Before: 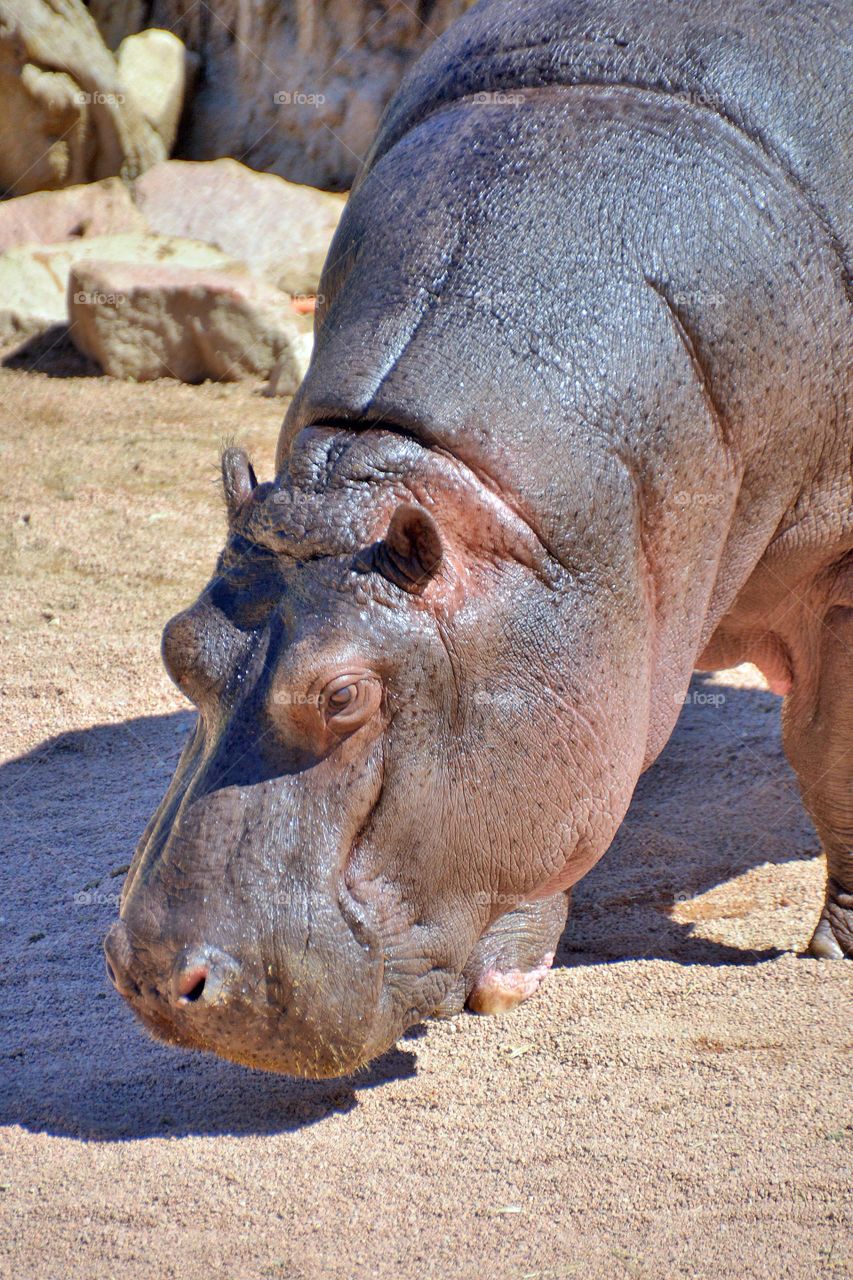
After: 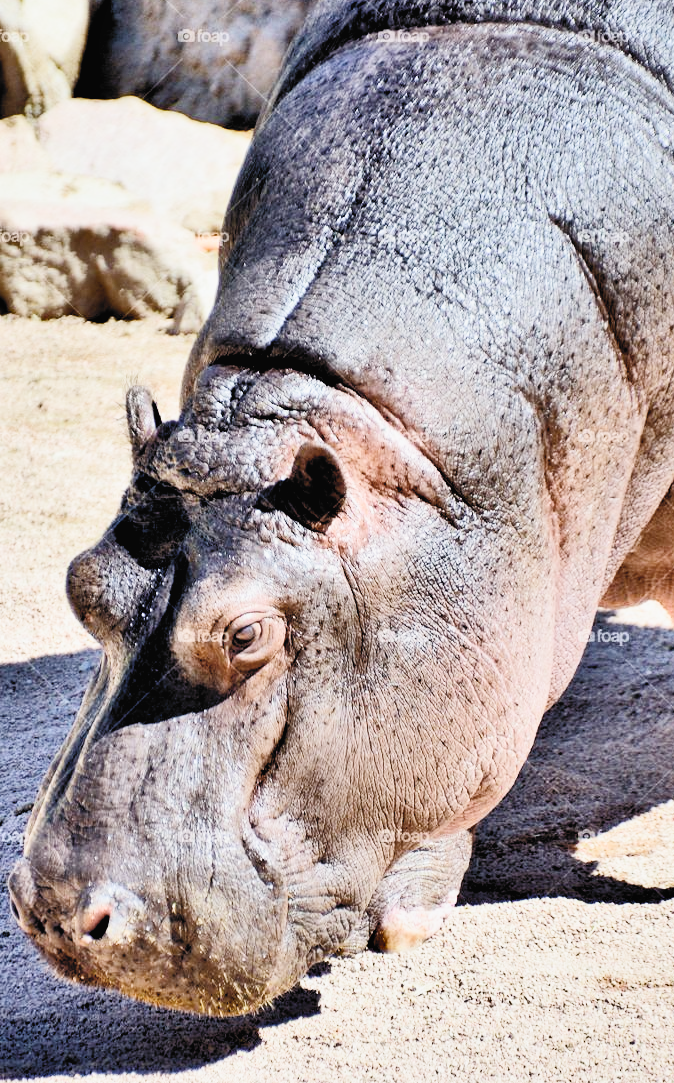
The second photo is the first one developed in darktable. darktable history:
filmic rgb: black relative exposure -3.38 EV, white relative exposure 3.46 EV, hardness 2.36, contrast 1.103, add noise in highlights 0.001, preserve chrominance no, color science v3 (2019), use custom middle-gray values true, contrast in highlights soft
shadows and highlights: low approximation 0.01, soften with gaussian
crop: left 11.342%, top 4.915%, right 9.597%, bottom 10.404%
contrast brightness saturation: contrast 0.44, brightness 0.549, saturation -0.208
